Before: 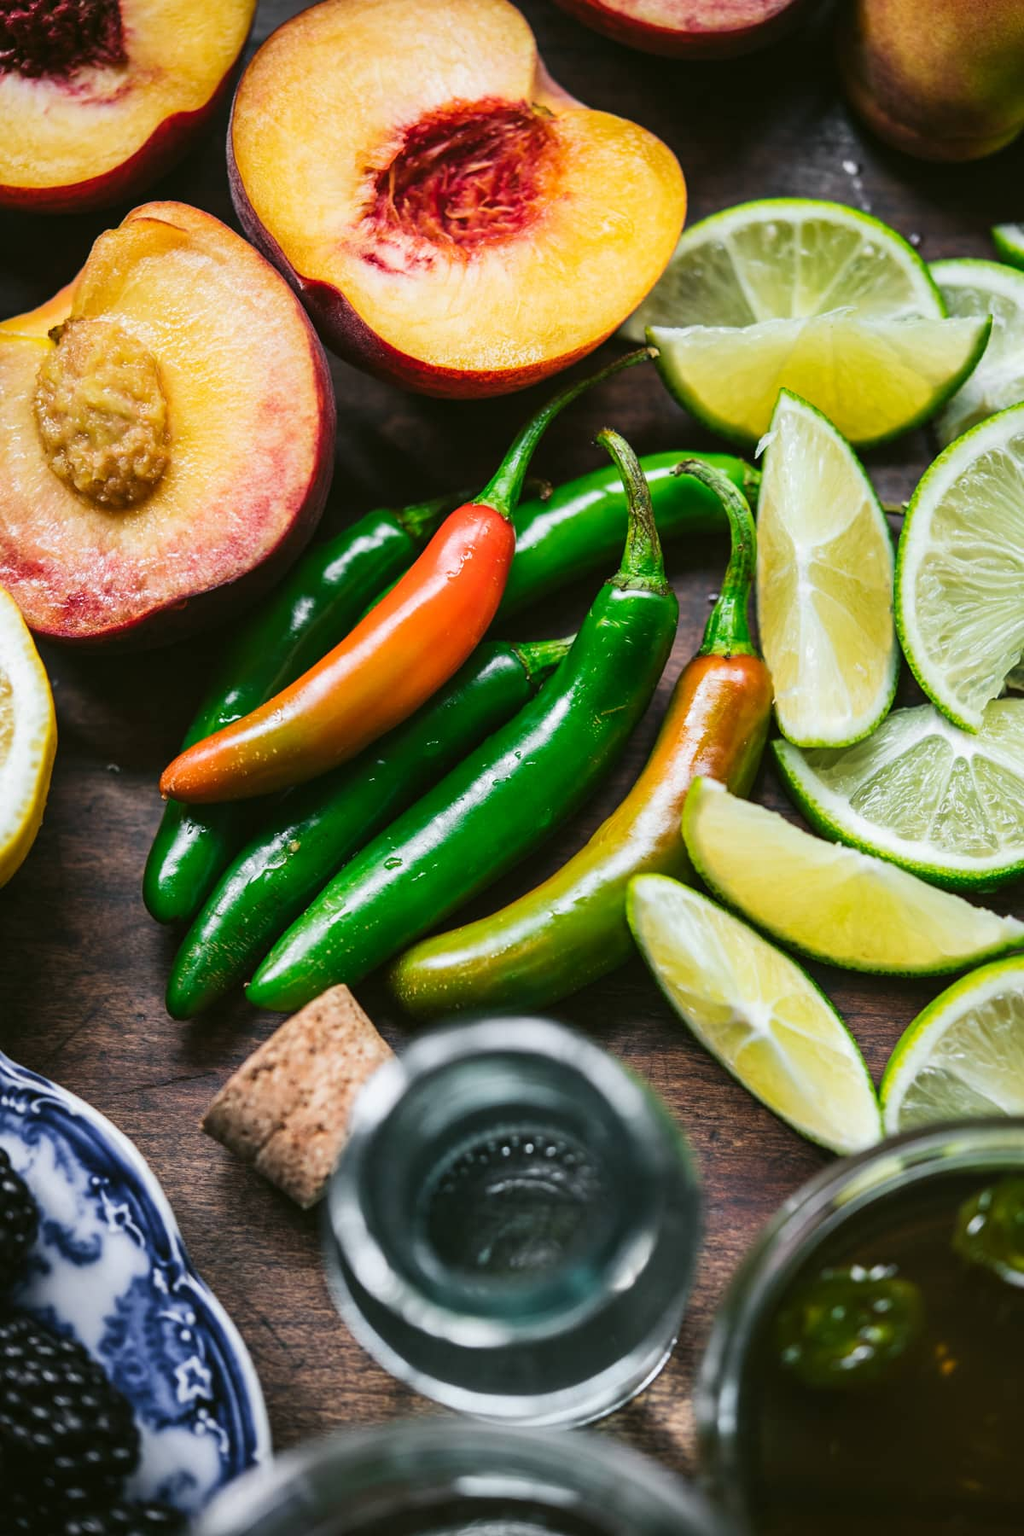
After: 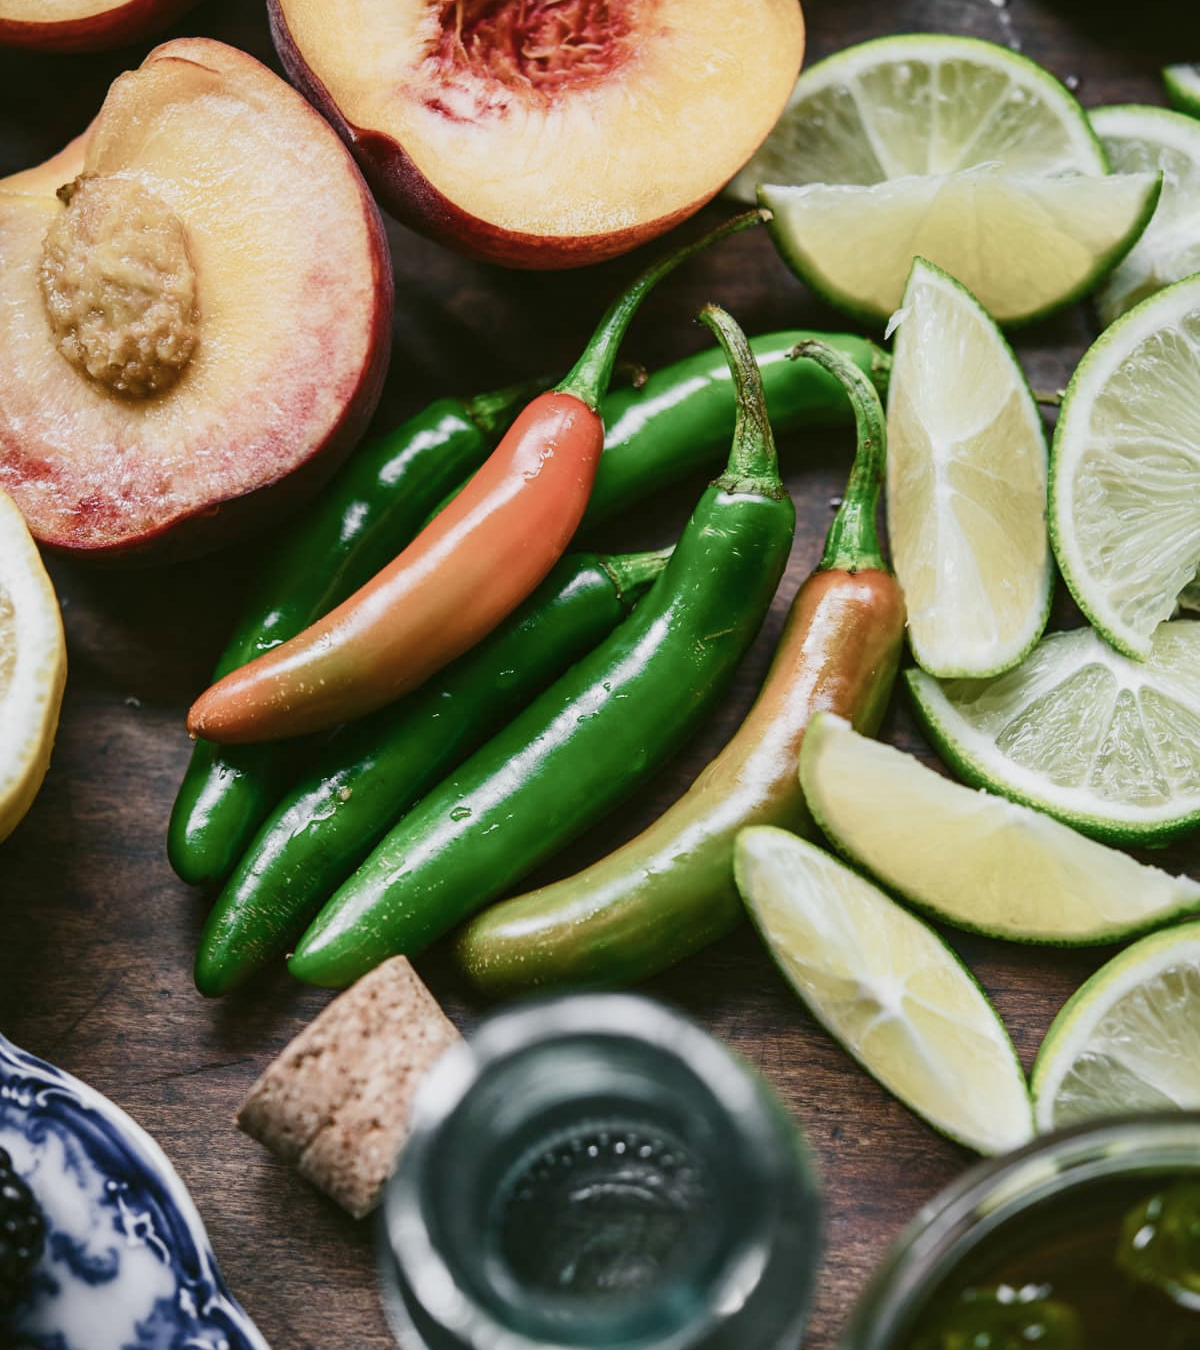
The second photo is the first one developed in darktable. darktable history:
color balance rgb: shadows lift › chroma 1%, shadows lift › hue 113°, highlights gain › chroma 0.2%, highlights gain › hue 333°, perceptual saturation grading › global saturation 20%, perceptual saturation grading › highlights -50%, perceptual saturation grading › shadows 25%, contrast -10%
crop: top 11.038%, bottom 13.962%
contrast brightness saturation: contrast 0.1, saturation -0.3
